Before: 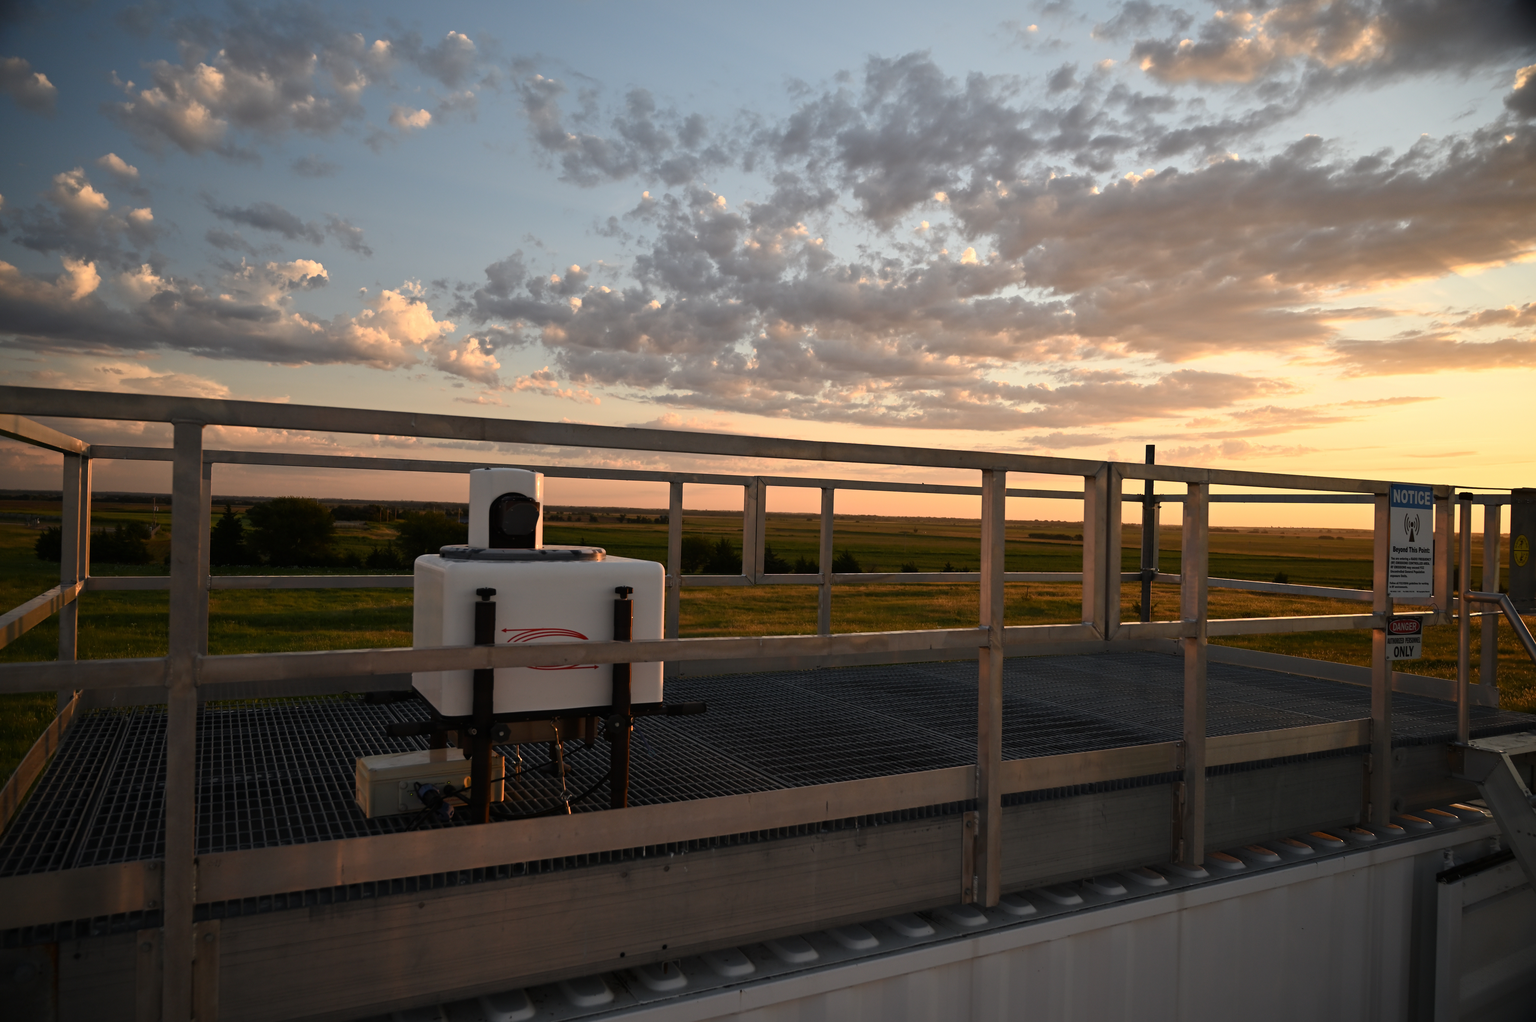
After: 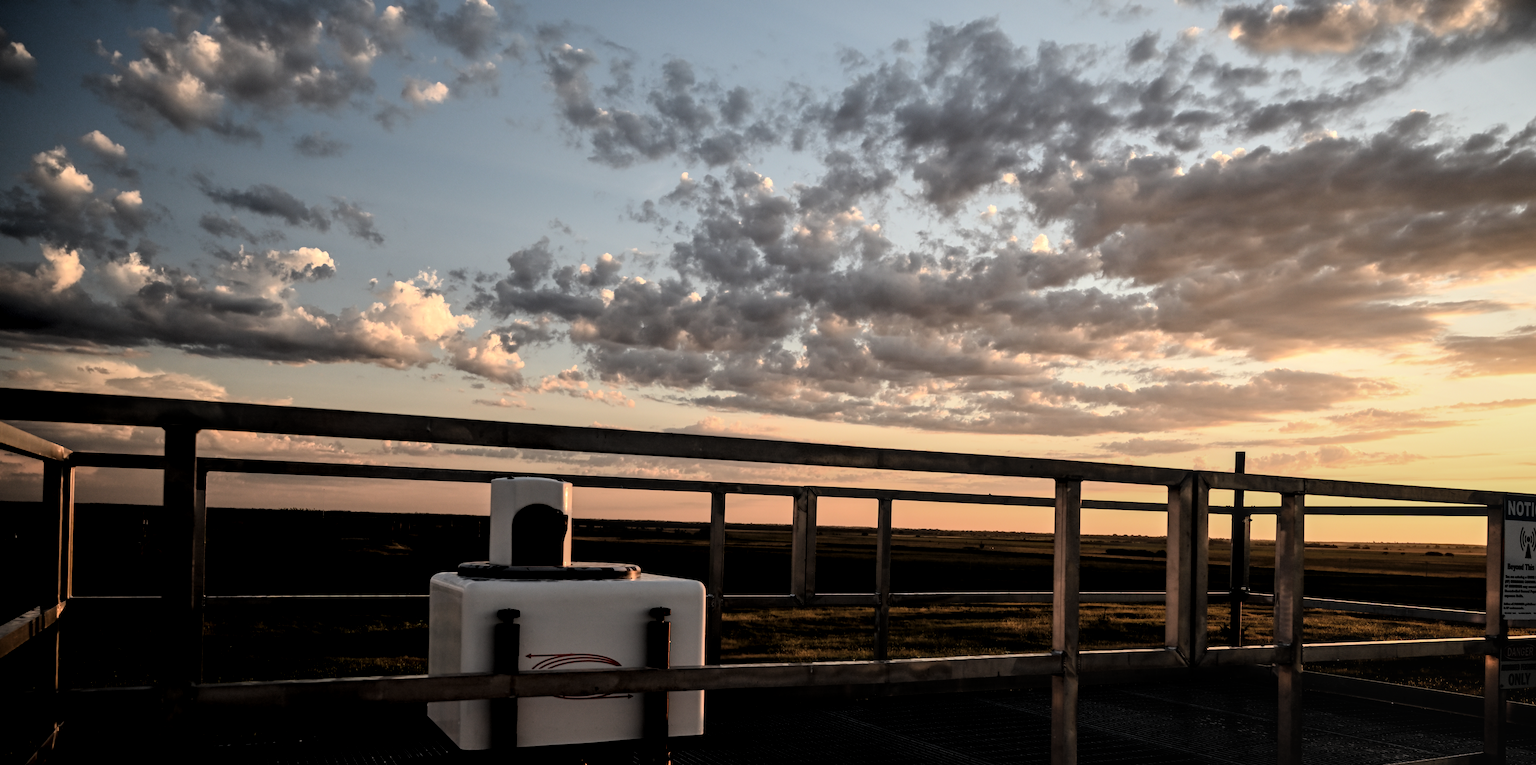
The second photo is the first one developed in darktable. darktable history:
local contrast: detail 142%
crop: left 1.588%, top 3.45%, right 7.598%, bottom 28.506%
exposure: exposure -0.298 EV, compensate highlight preservation false
filmic rgb: black relative exposure -4.02 EV, white relative exposure 2.99 EV, hardness 3.01, contrast 1.509, color science v6 (2022), iterations of high-quality reconstruction 0
